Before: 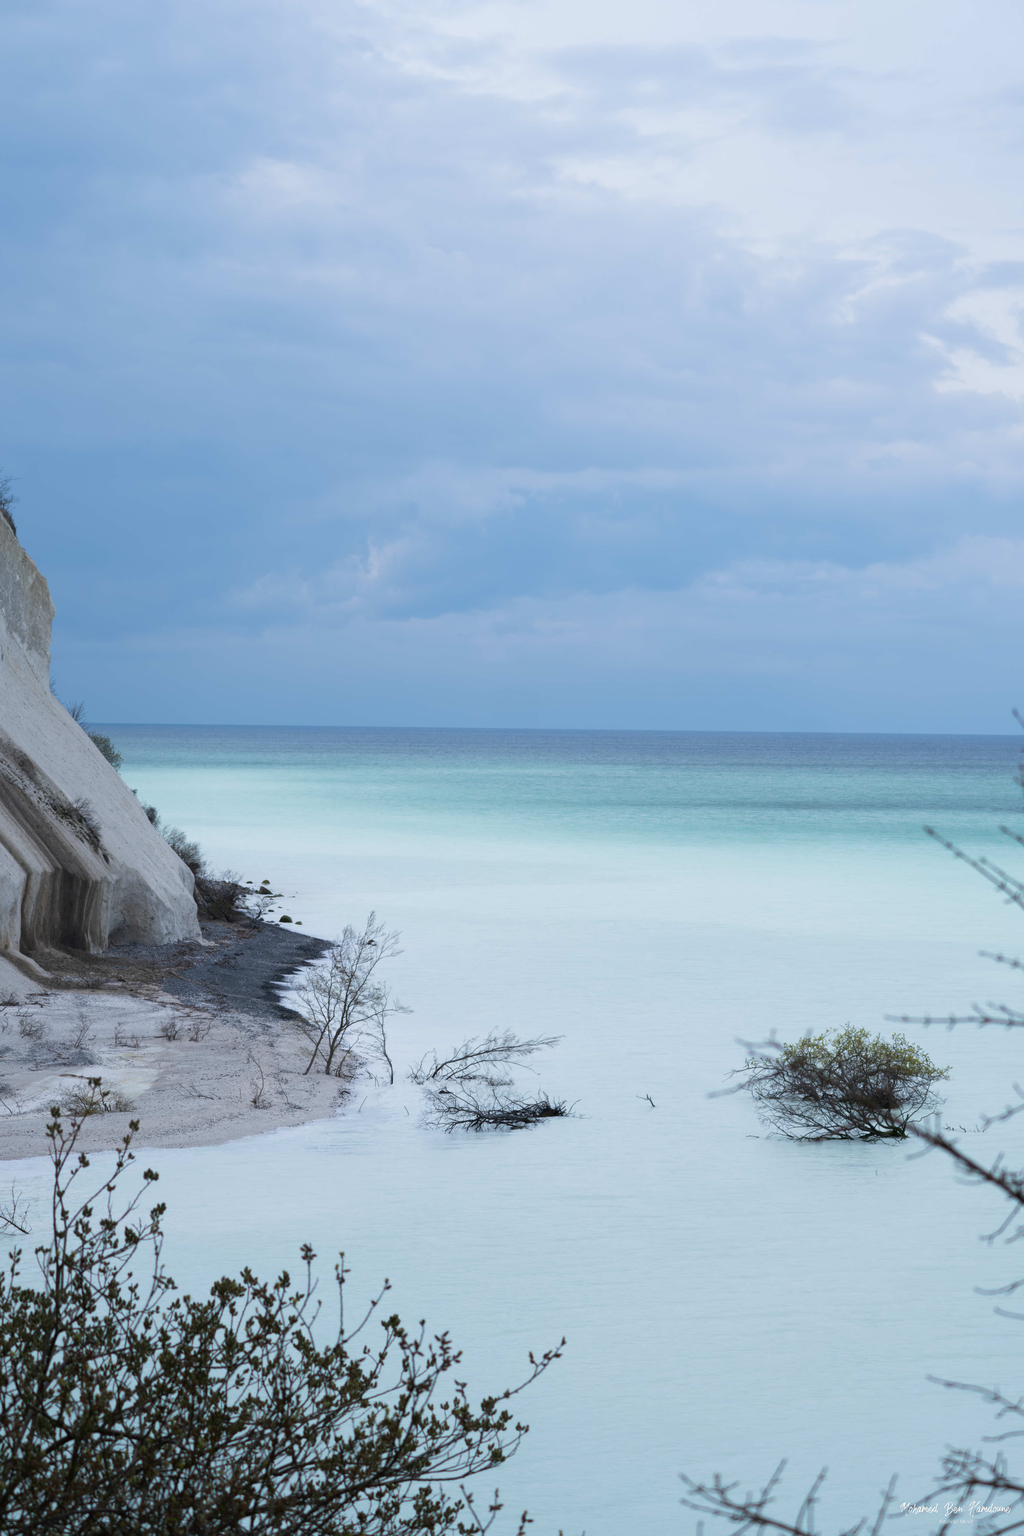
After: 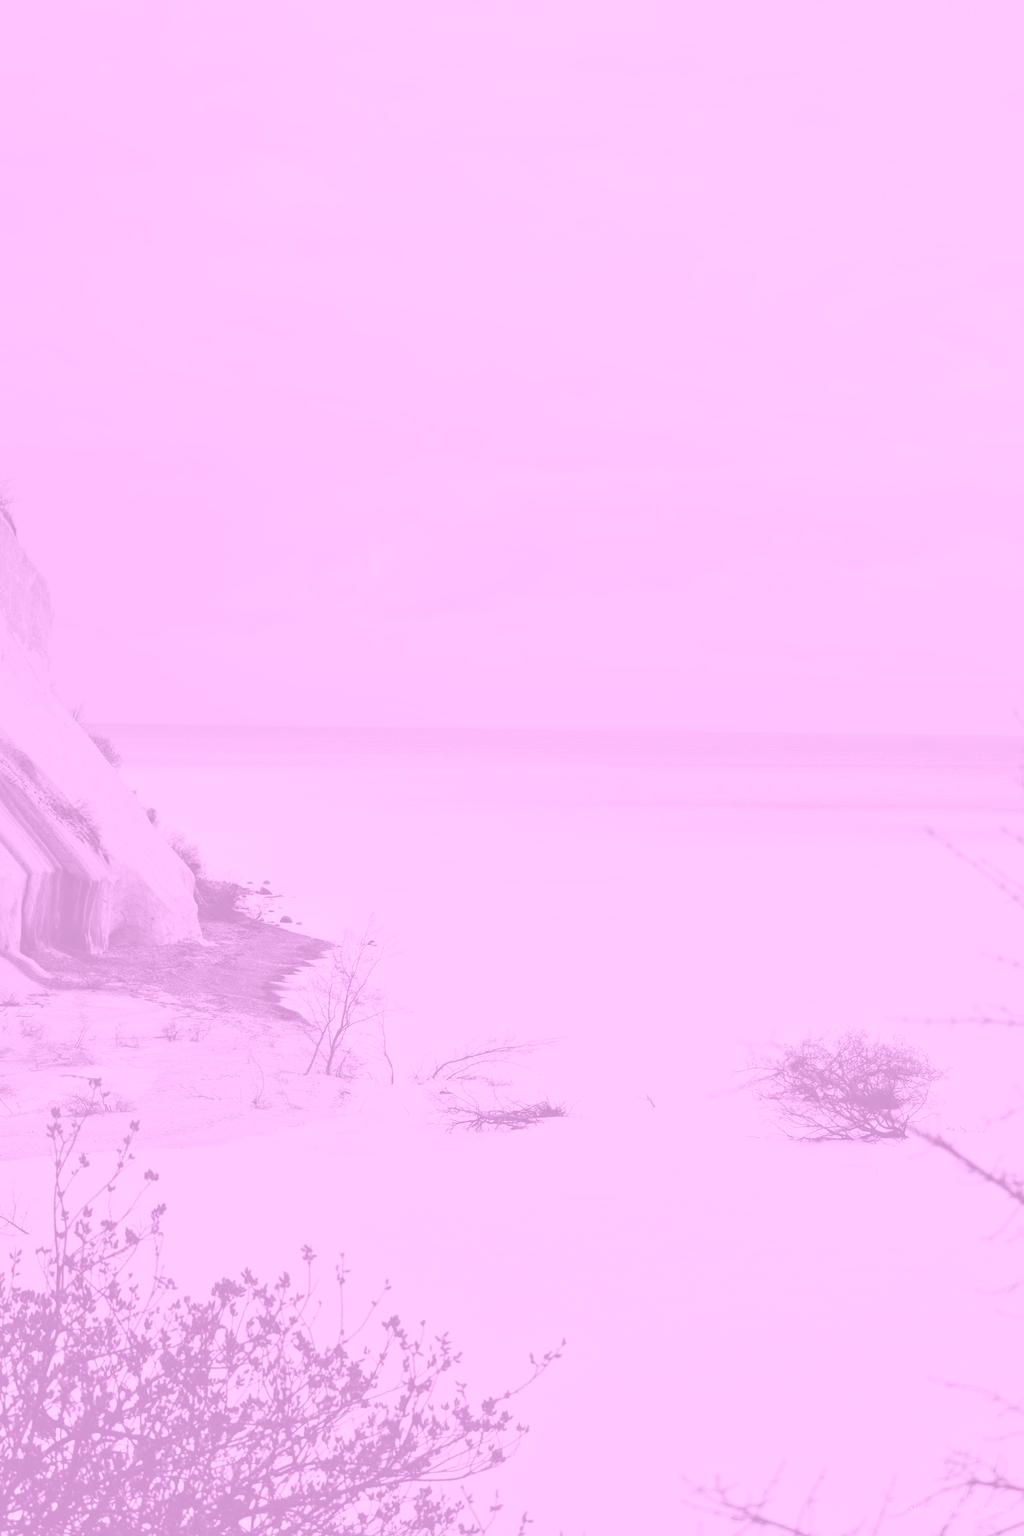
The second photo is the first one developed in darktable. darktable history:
shadows and highlights: low approximation 0.01, soften with gaussian
tone curve: curves: ch0 [(0, 0.025) (0.15, 0.143) (0.452, 0.486) (0.751, 0.788) (1, 0.961)]; ch1 [(0, 0) (0.43, 0.408) (0.476, 0.469) (0.497, 0.507) (0.546, 0.571) (0.566, 0.607) (0.62, 0.657) (1, 1)]; ch2 [(0, 0) (0.386, 0.397) (0.505, 0.498) (0.547, 0.546) (0.579, 0.58) (1, 1)], color space Lab, independent channels, preserve colors none
exposure: exposure -0.582 EV, compensate highlight preservation false
colorize: hue 331.2°, saturation 75%, source mix 30.28%, lightness 70.52%, version 1
filmic rgb: black relative exposure -7.15 EV, white relative exposure 5.36 EV, hardness 3.02, color science v6 (2022)
sharpen: radius 1, threshold 1
